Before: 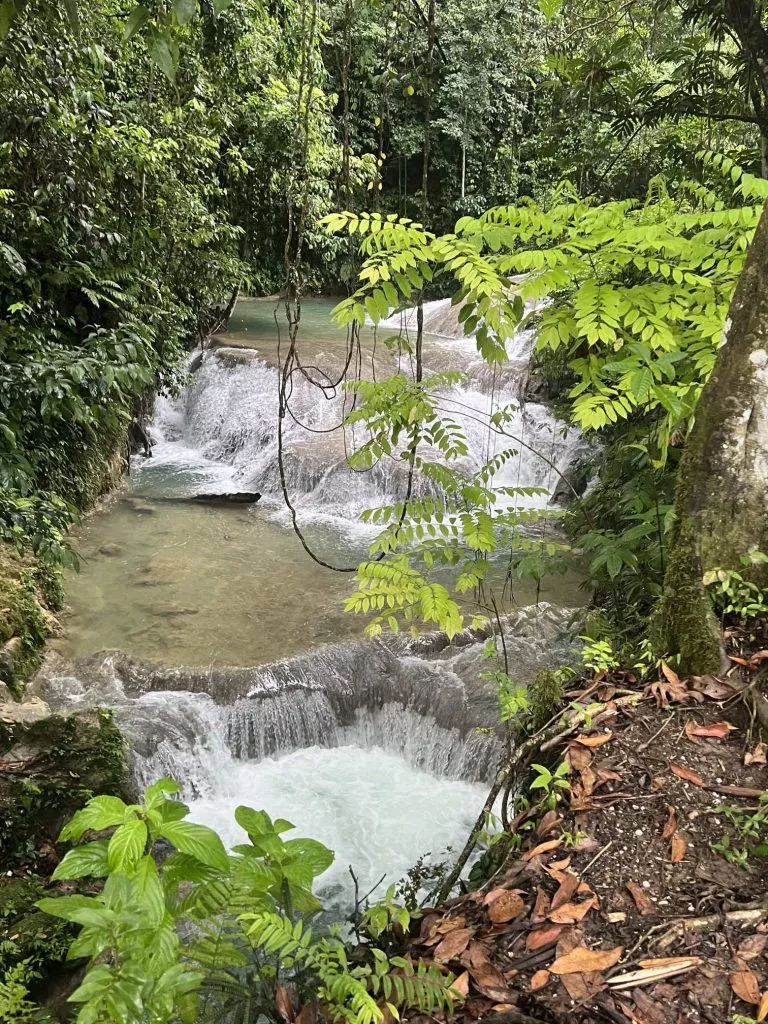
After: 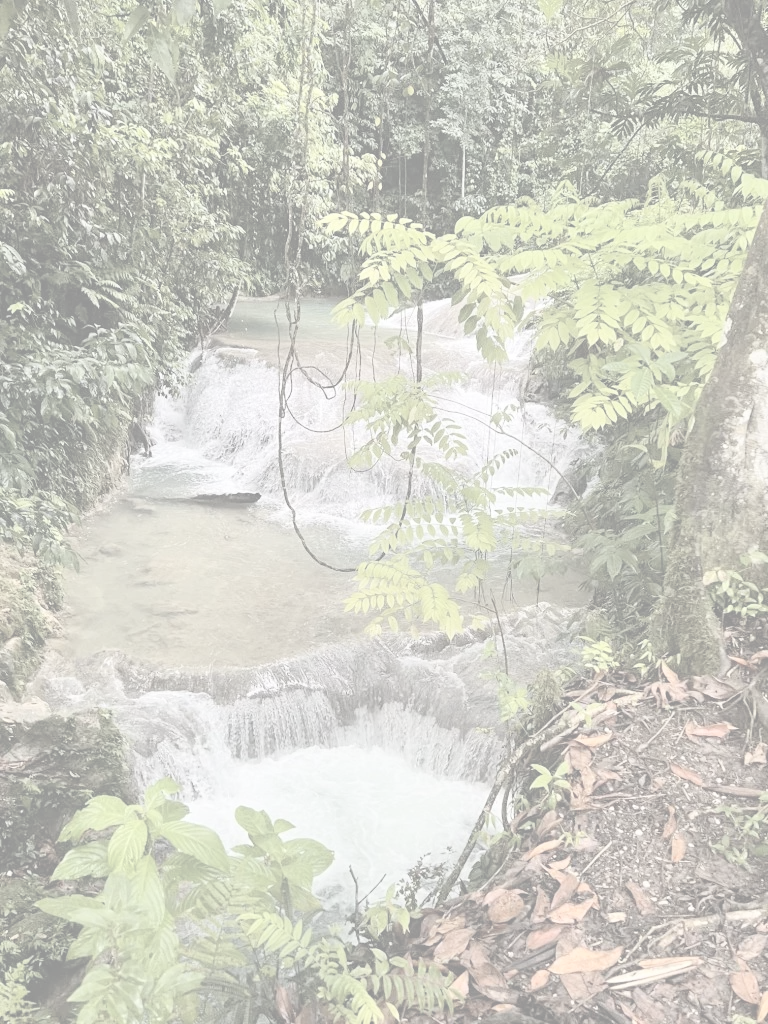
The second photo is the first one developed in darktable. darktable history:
levels: levels [0.093, 0.434, 0.988]
tone equalizer: -8 EV -0.722 EV, -7 EV -0.698 EV, -6 EV -0.634 EV, -5 EV -0.384 EV, -3 EV 0.392 EV, -2 EV 0.6 EV, -1 EV 0.679 EV, +0 EV 0.742 EV, edges refinement/feathering 500, mask exposure compensation -1.57 EV, preserve details no
contrast brightness saturation: contrast -0.32, brightness 0.749, saturation -0.768
